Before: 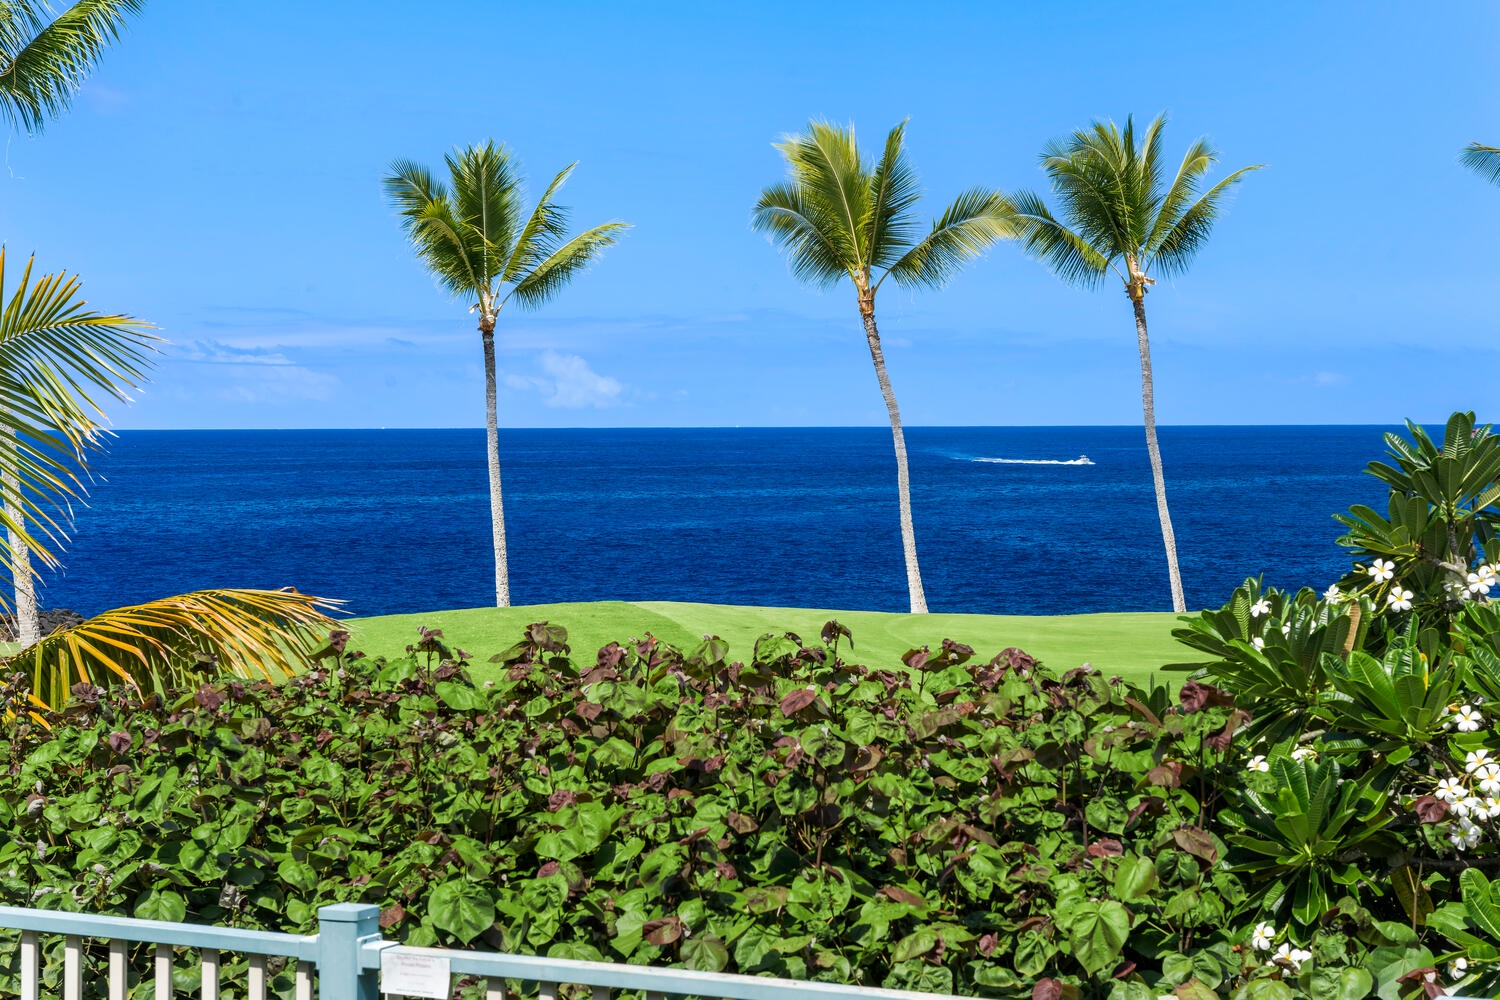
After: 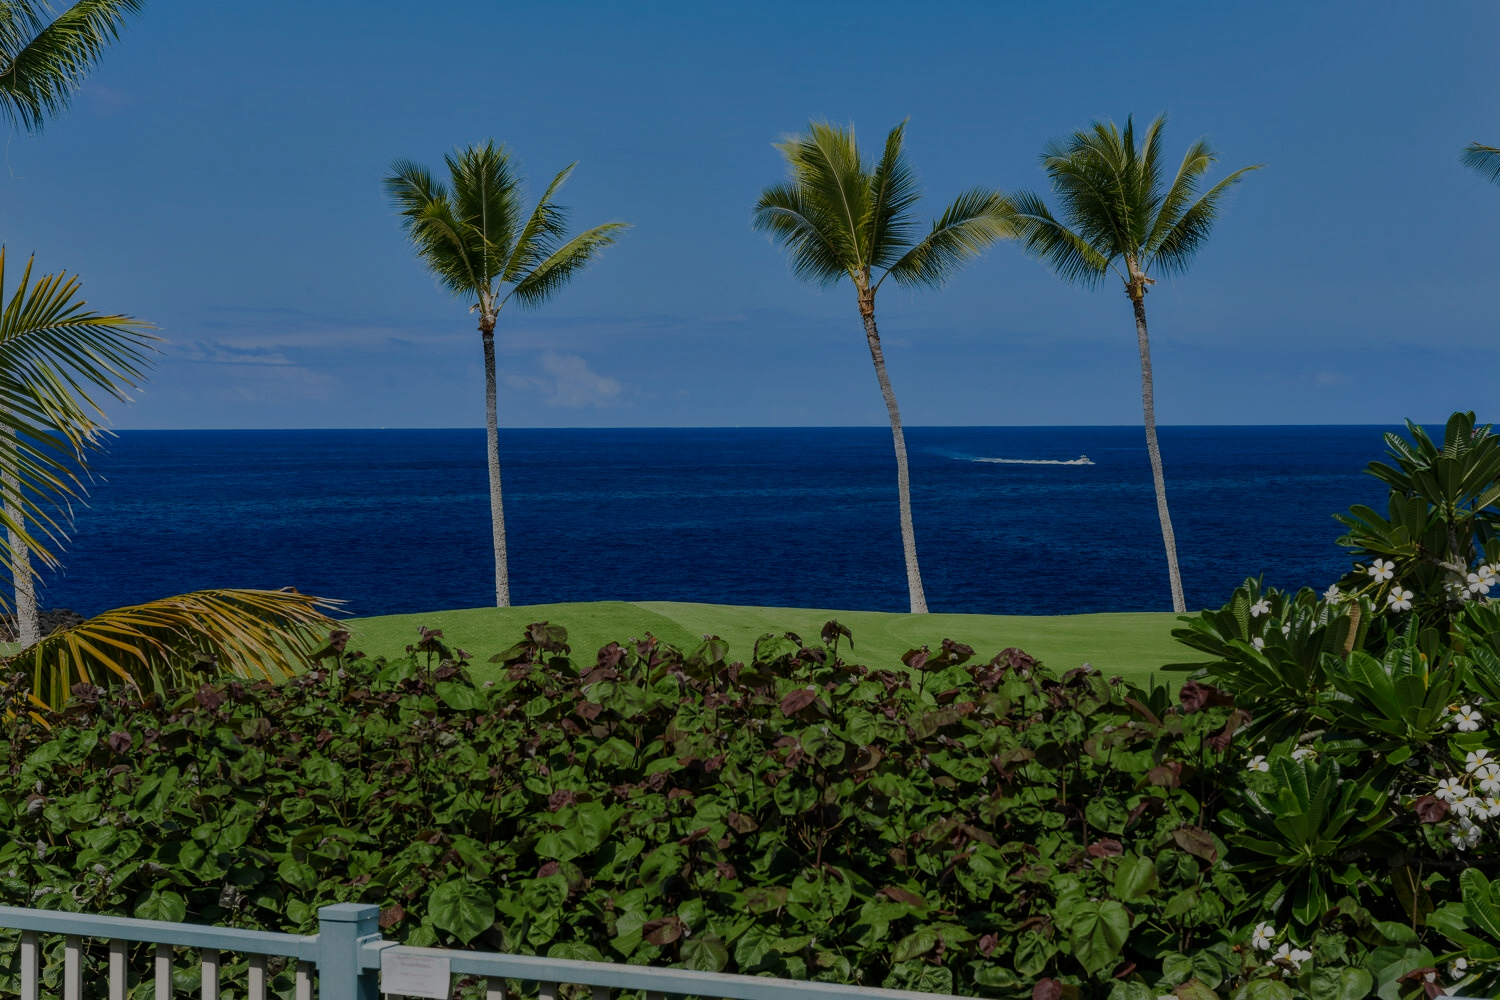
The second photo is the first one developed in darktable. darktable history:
tone equalizer: -8 EV -1.98 EV, -7 EV -1.97 EV, -6 EV -1.98 EV, -5 EV -1.99 EV, -4 EV -1.96 EV, -3 EV -1.98 EV, -2 EV -2 EV, -1 EV -1.61 EV, +0 EV -1.98 EV, mask exposure compensation -0.499 EV
